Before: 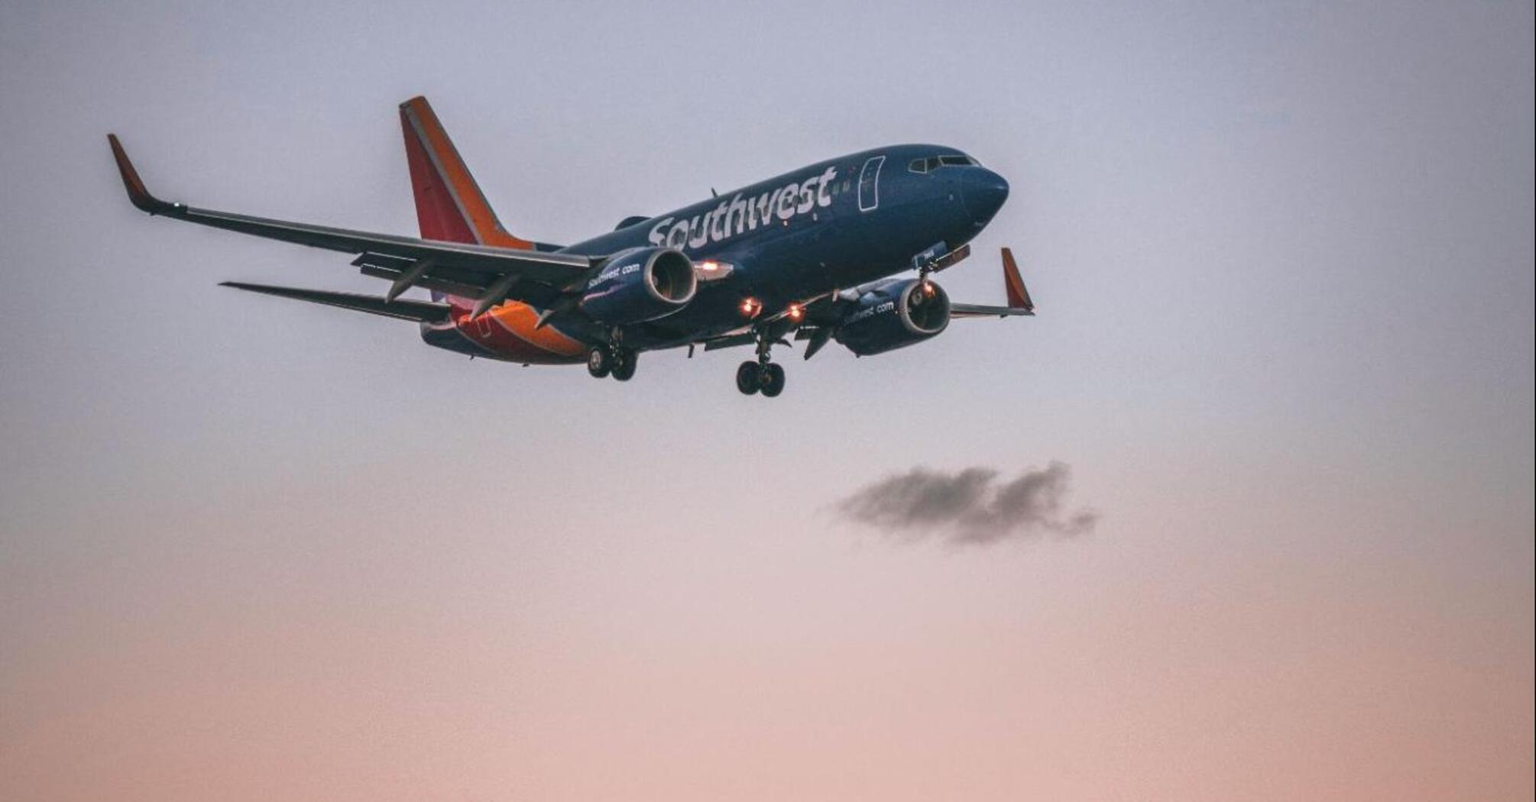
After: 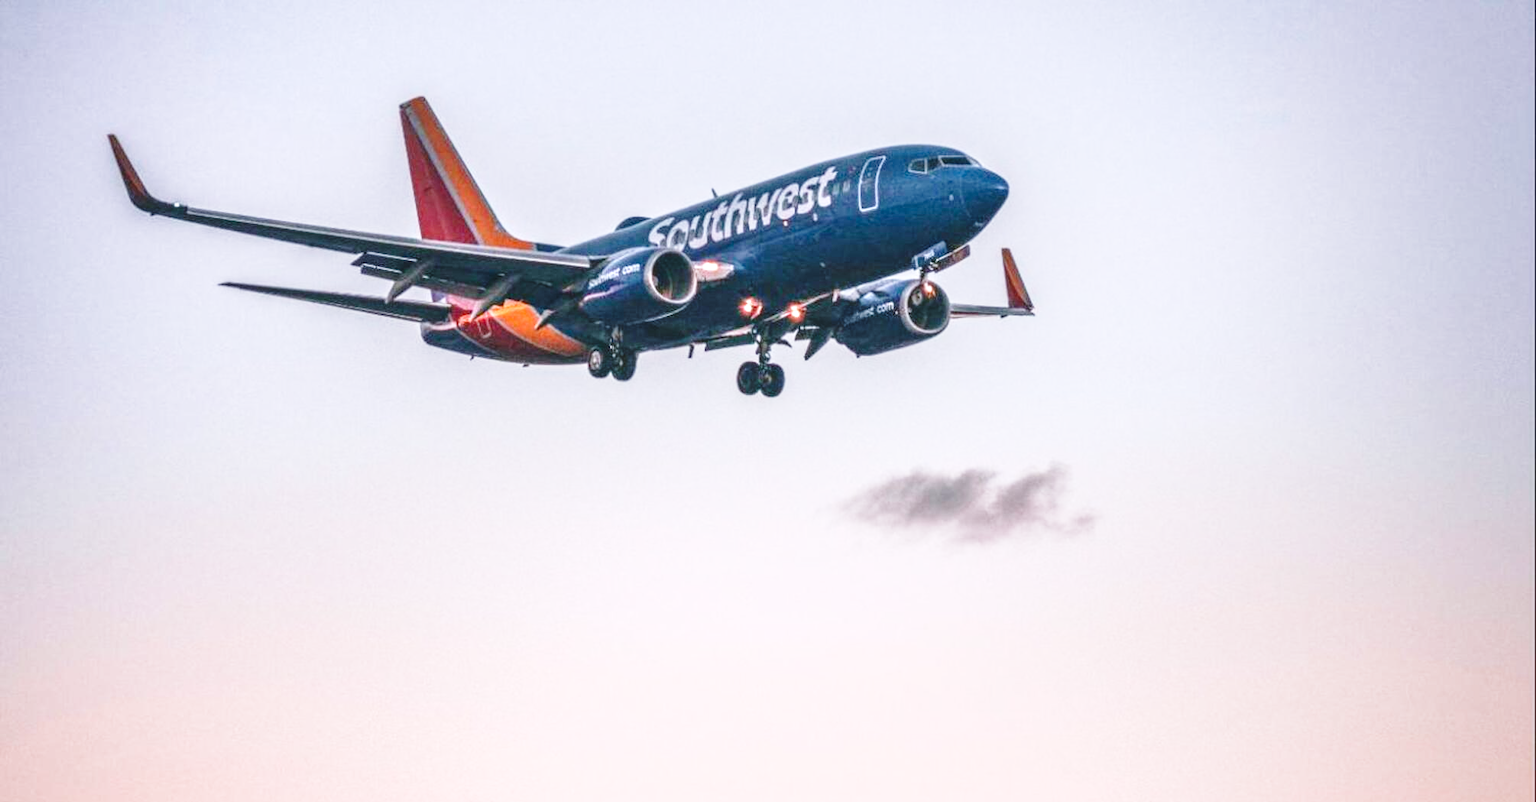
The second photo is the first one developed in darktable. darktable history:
exposure: black level correction 0, exposure 0.499 EV, compensate exposure bias true, compensate highlight preservation false
local contrast: on, module defaults
color calibration: illuminant as shot in camera, x 0.358, y 0.373, temperature 4628.91 K
base curve: curves: ch0 [(0, 0) (0.028, 0.03) (0.121, 0.232) (0.46, 0.748) (0.859, 0.968) (1, 1)], preserve colors none
